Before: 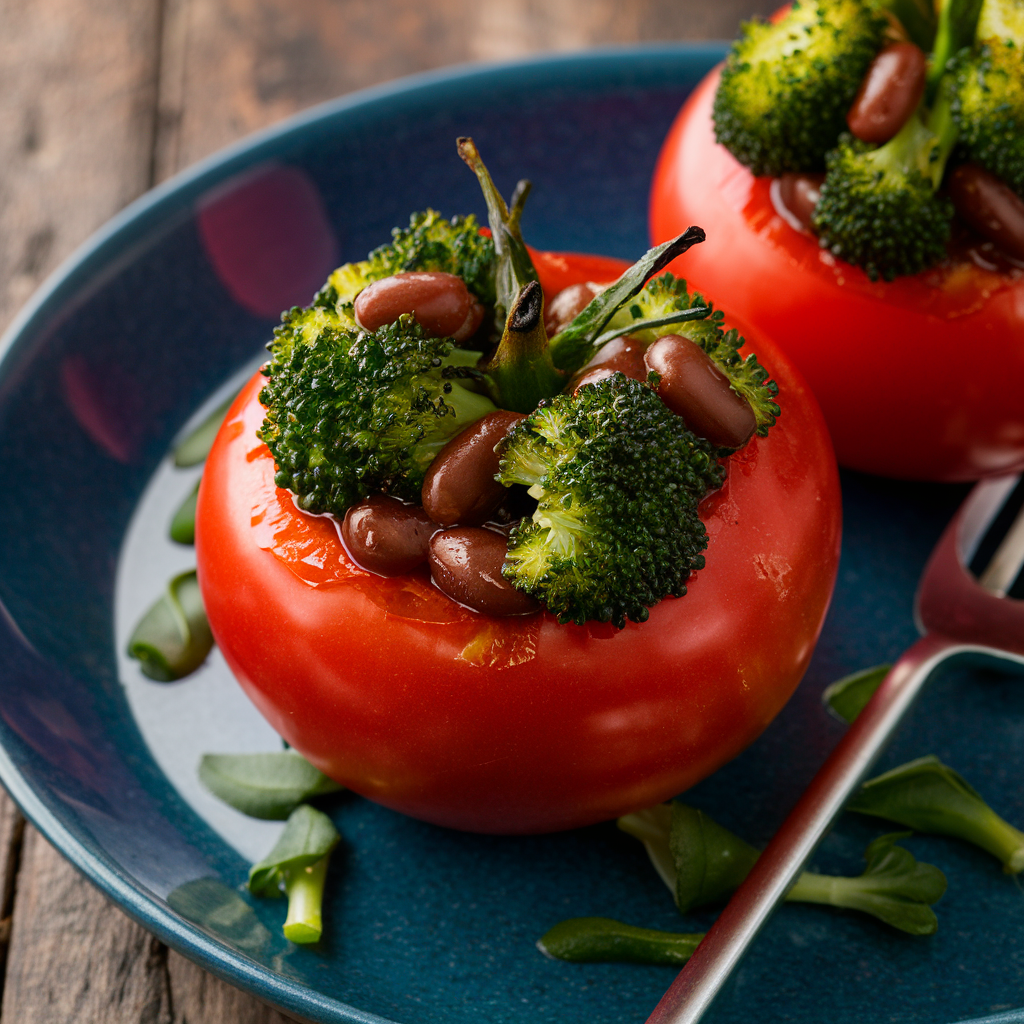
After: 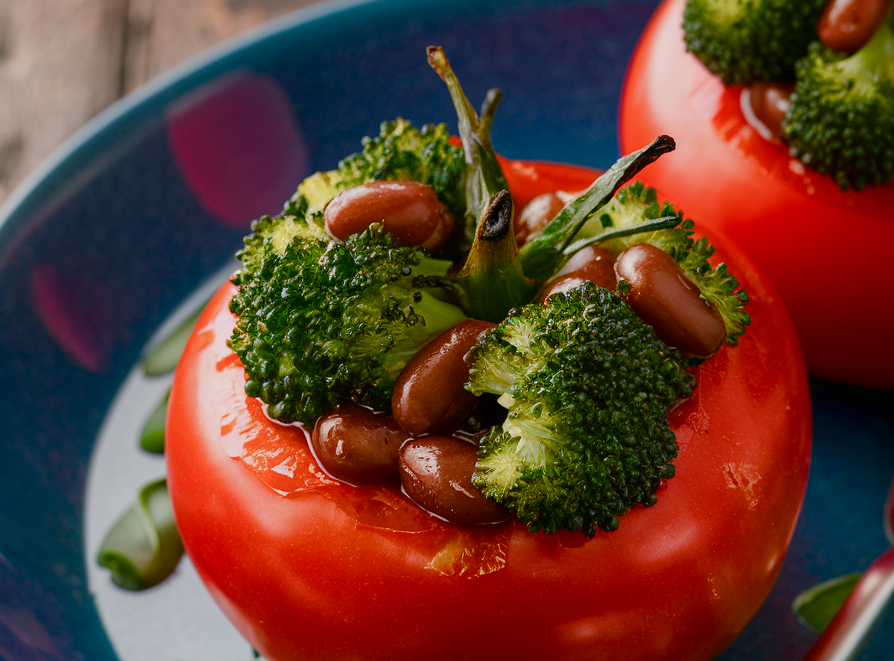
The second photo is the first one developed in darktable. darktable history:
crop: left 3.015%, top 8.969%, right 9.647%, bottom 26.457%
color balance rgb: shadows lift › chroma 1%, shadows lift › hue 113°, highlights gain › chroma 0.2%, highlights gain › hue 333°, perceptual saturation grading › global saturation 20%, perceptual saturation grading › highlights -50%, perceptual saturation grading › shadows 25%, contrast -10%
